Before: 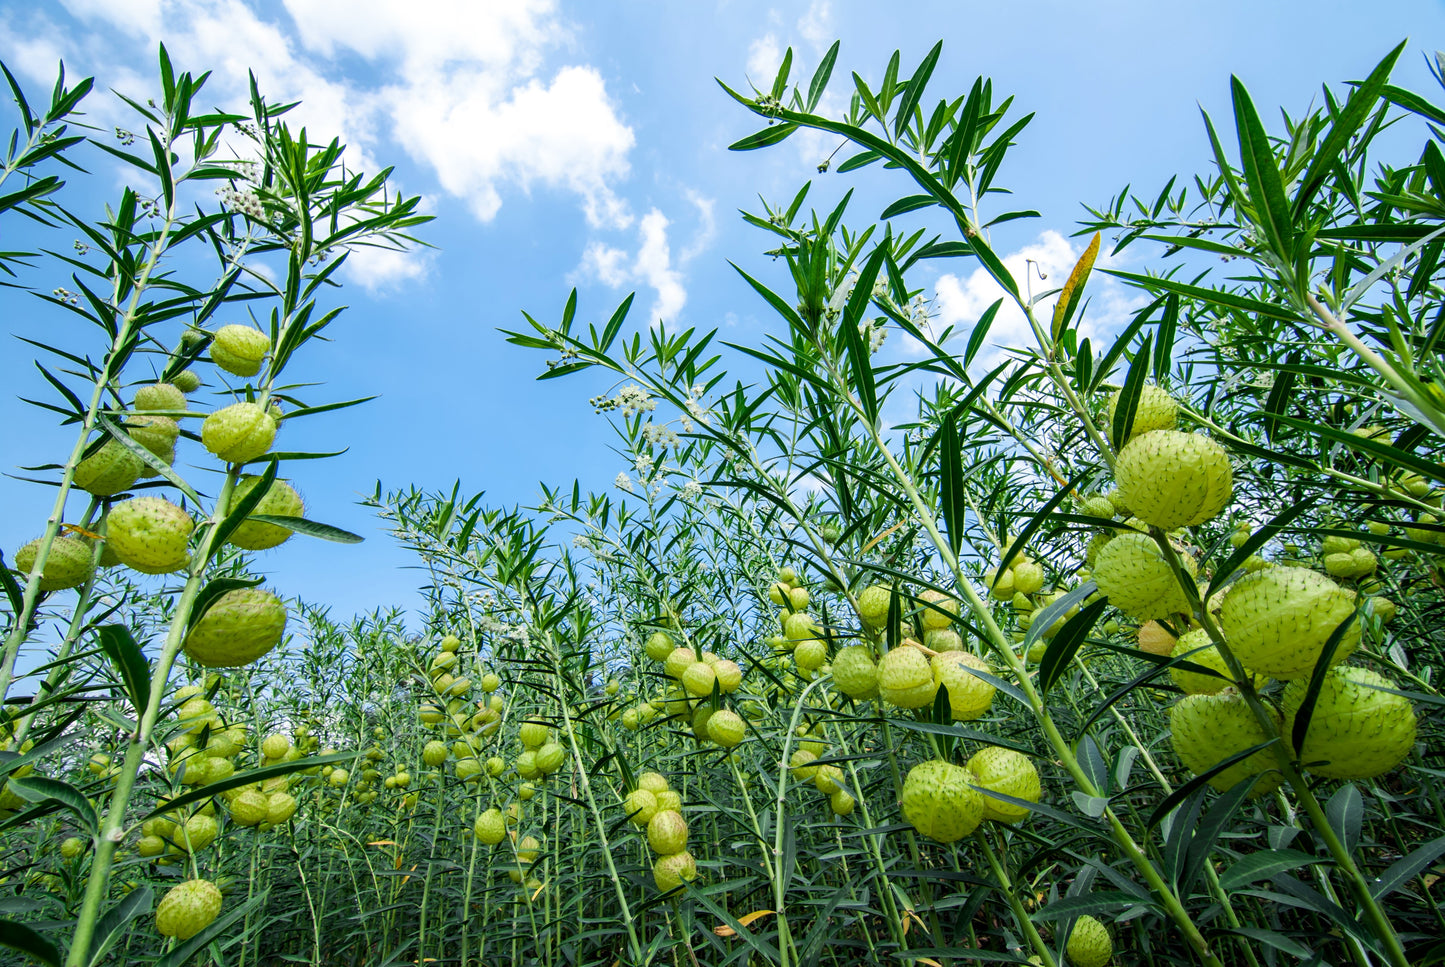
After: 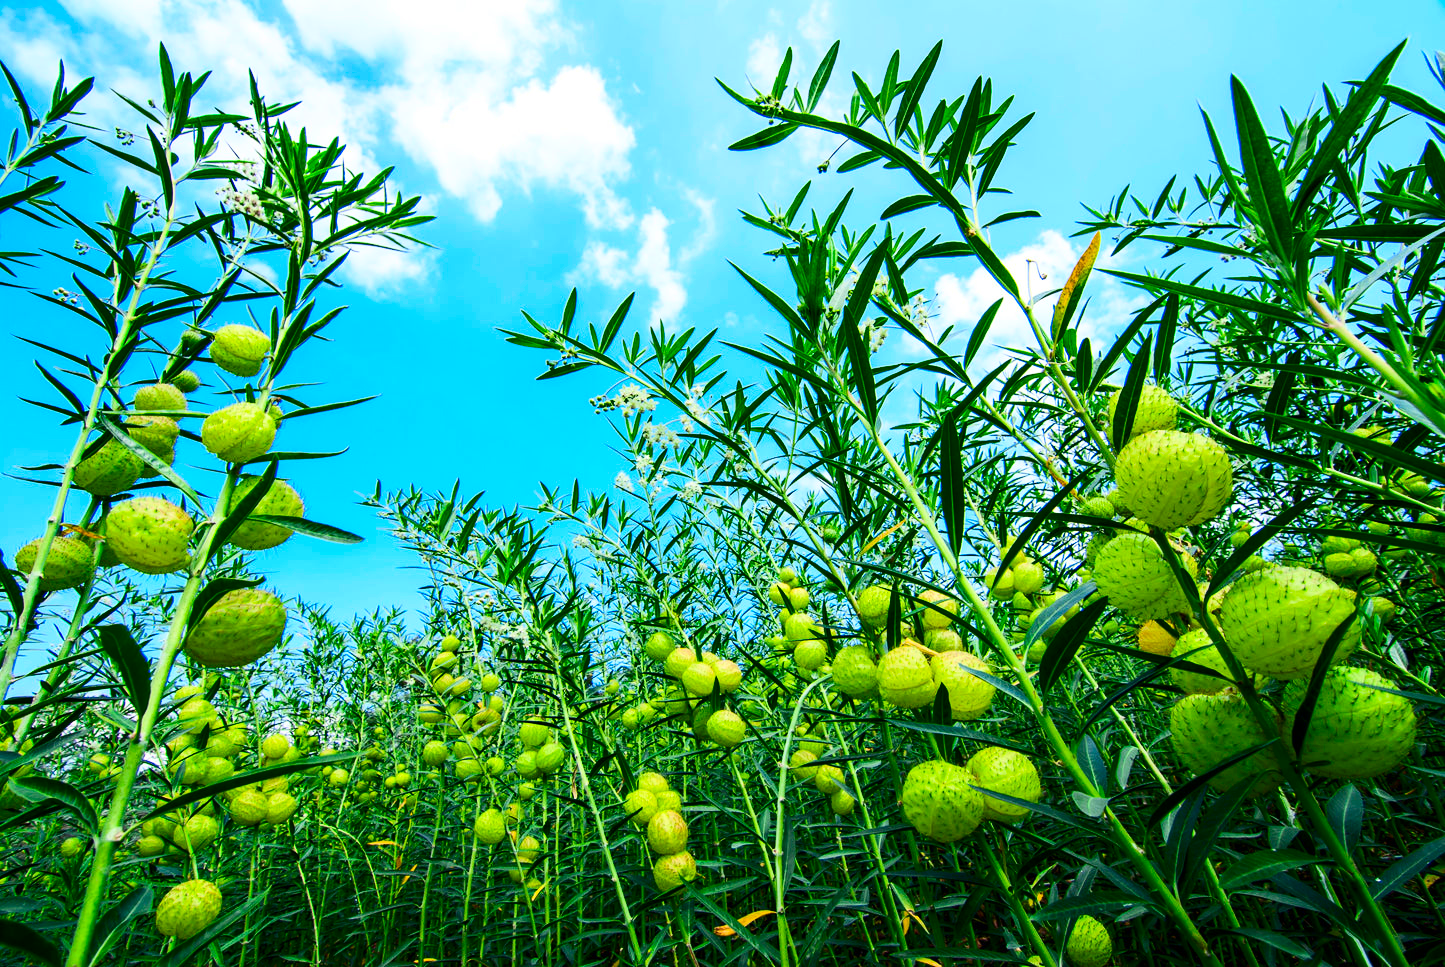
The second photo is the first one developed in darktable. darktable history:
contrast brightness saturation: contrast 0.261, brightness 0.025, saturation 0.865
